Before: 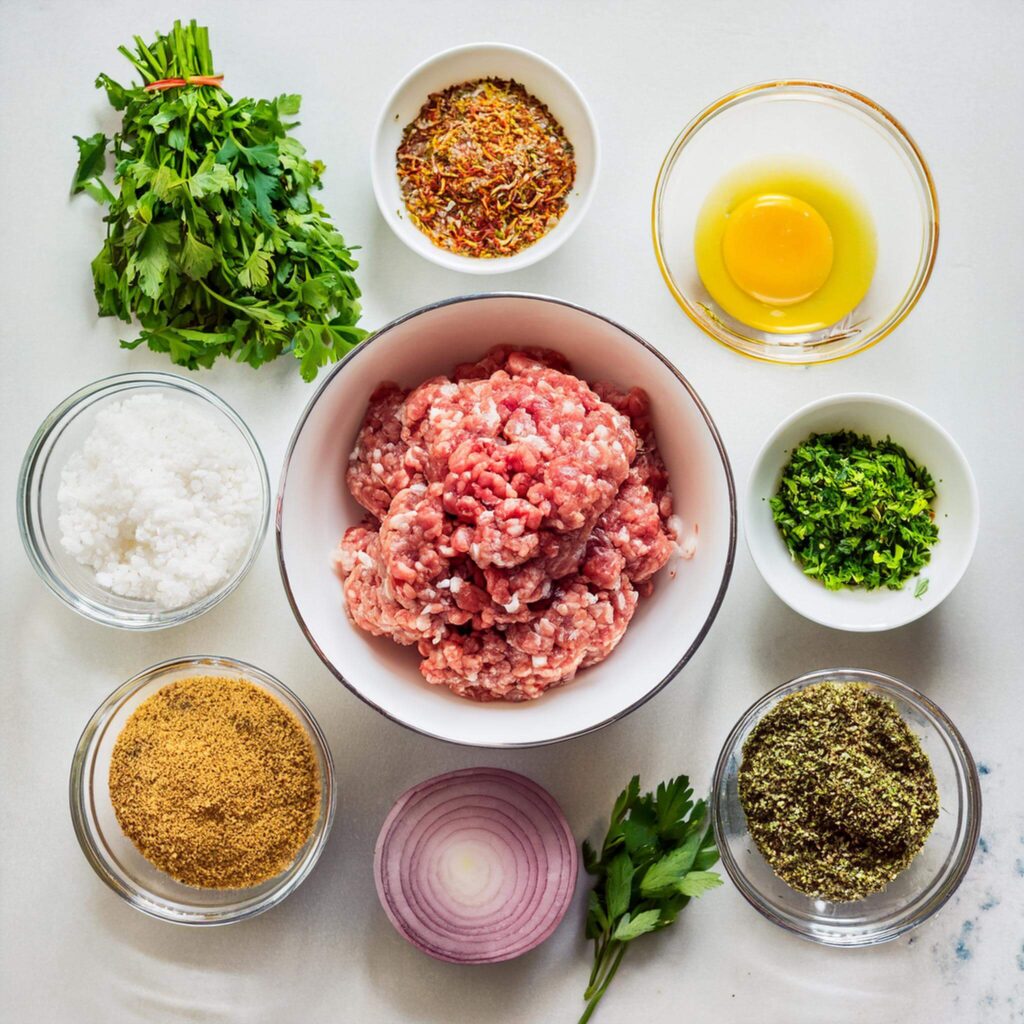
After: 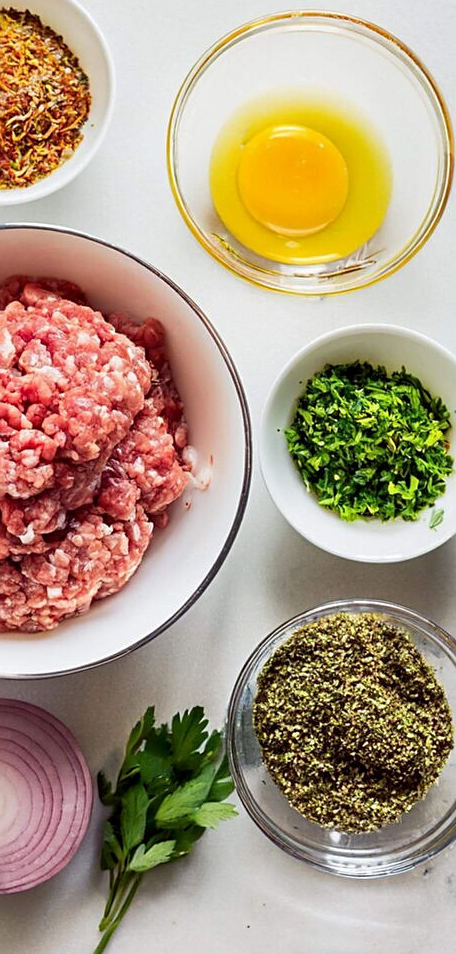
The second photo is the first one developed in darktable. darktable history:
exposure: black level correction 0.001, compensate highlight preservation false
crop: left 47.431%, top 6.797%, right 7.977%
sharpen: on, module defaults
tone equalizer: edges refinement/feathering 500, mask exposure compensation -1.57 EV, preserve details no
